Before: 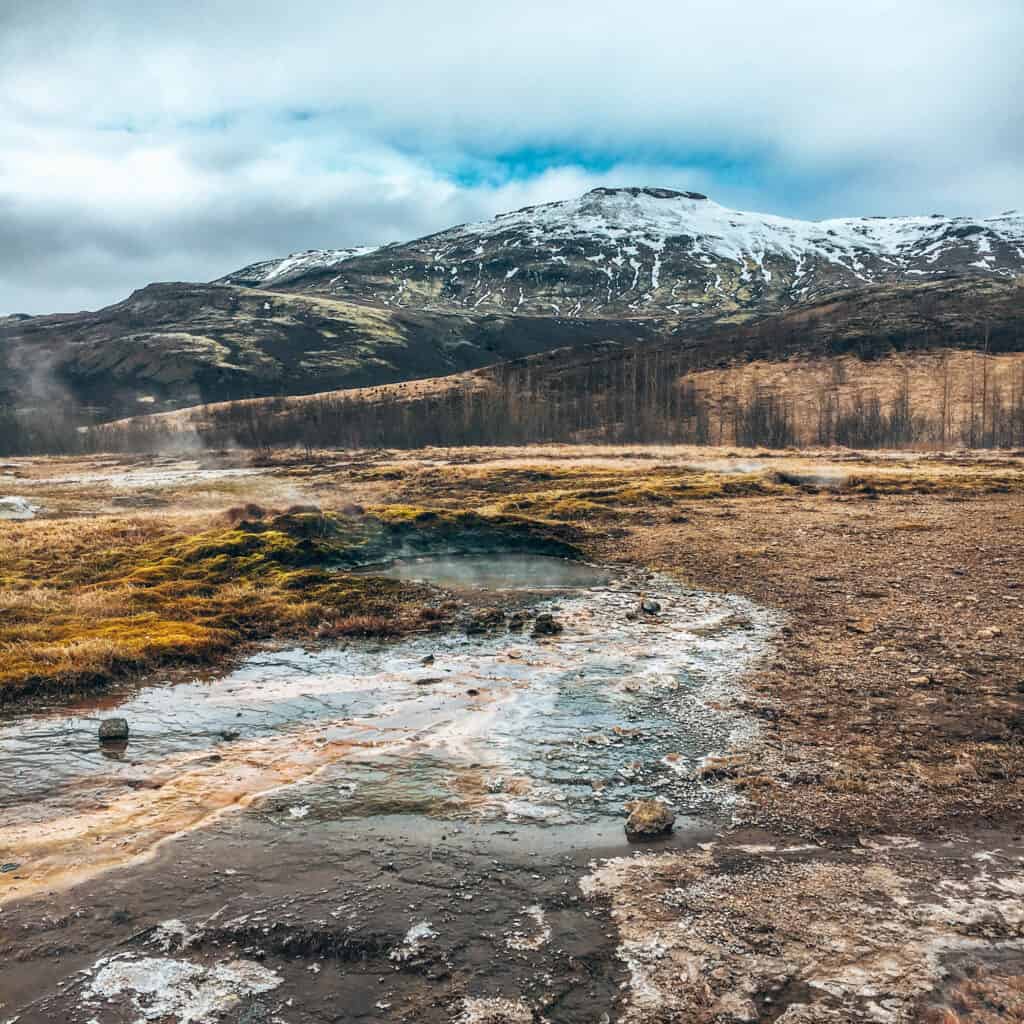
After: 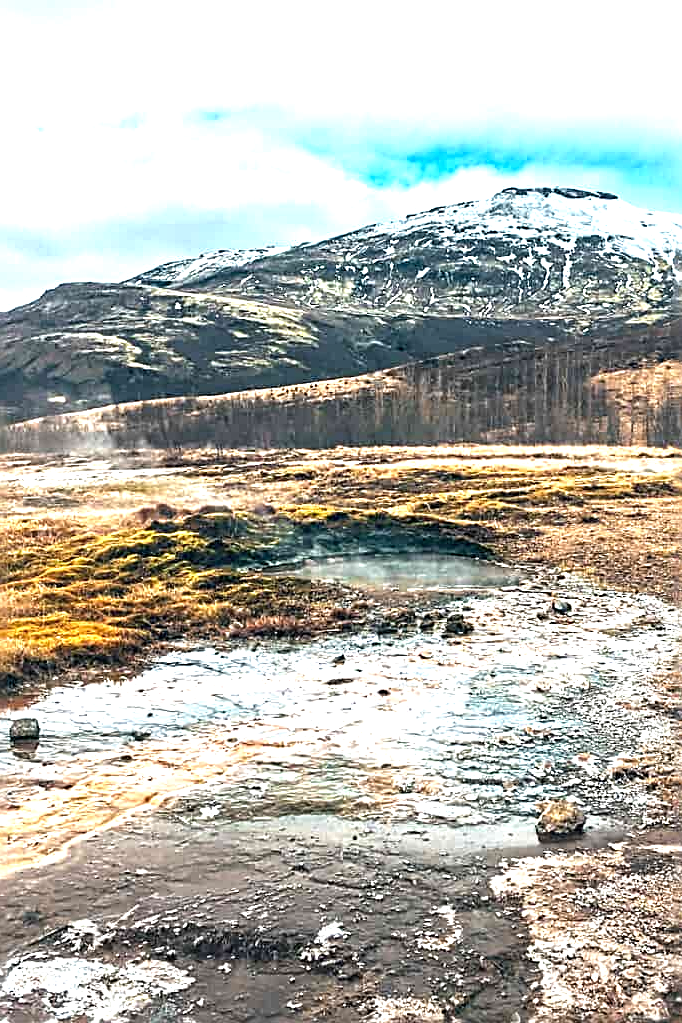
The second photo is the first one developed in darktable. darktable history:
sharpen: radius 3.025, amount 0.757
exposure: black level correction 0, exposure 1.1 EV, compensate exposure bias true, compensate highlight preservation false
crop and rotate: left 8.786%, right 24.548%
